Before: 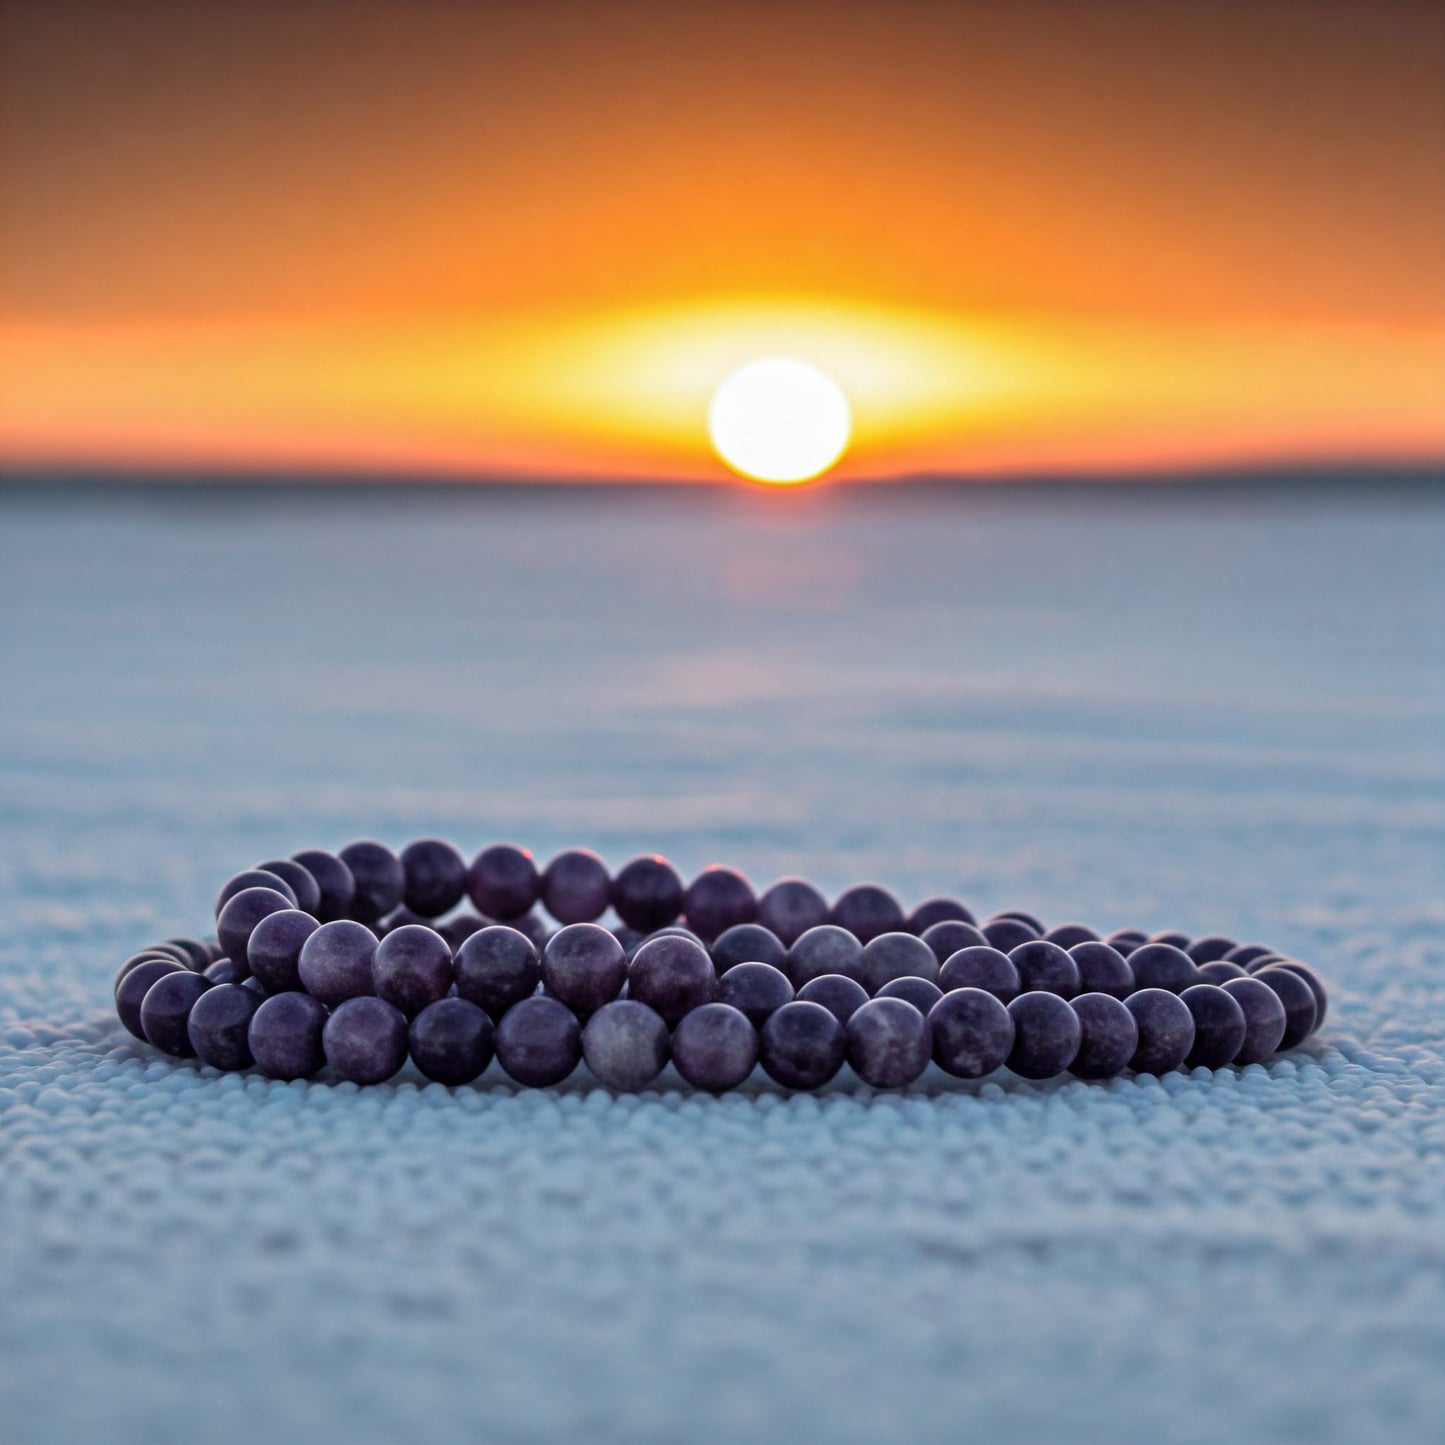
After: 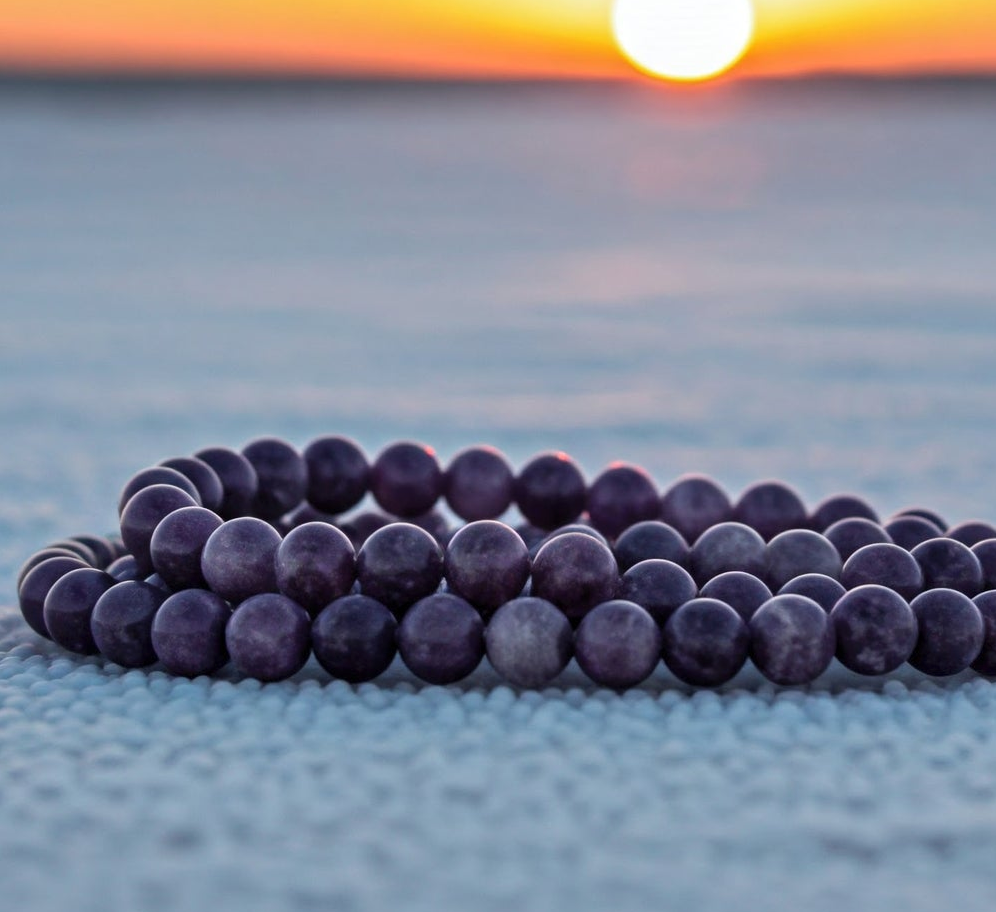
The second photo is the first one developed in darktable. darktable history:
shadows and highlights: shadows 61.76, white point adjustment 0.38, highlights -33.83, compress 84.13%
crop: left 6.74%, top 27.948%, right 24.11%, bottom 8.937%
